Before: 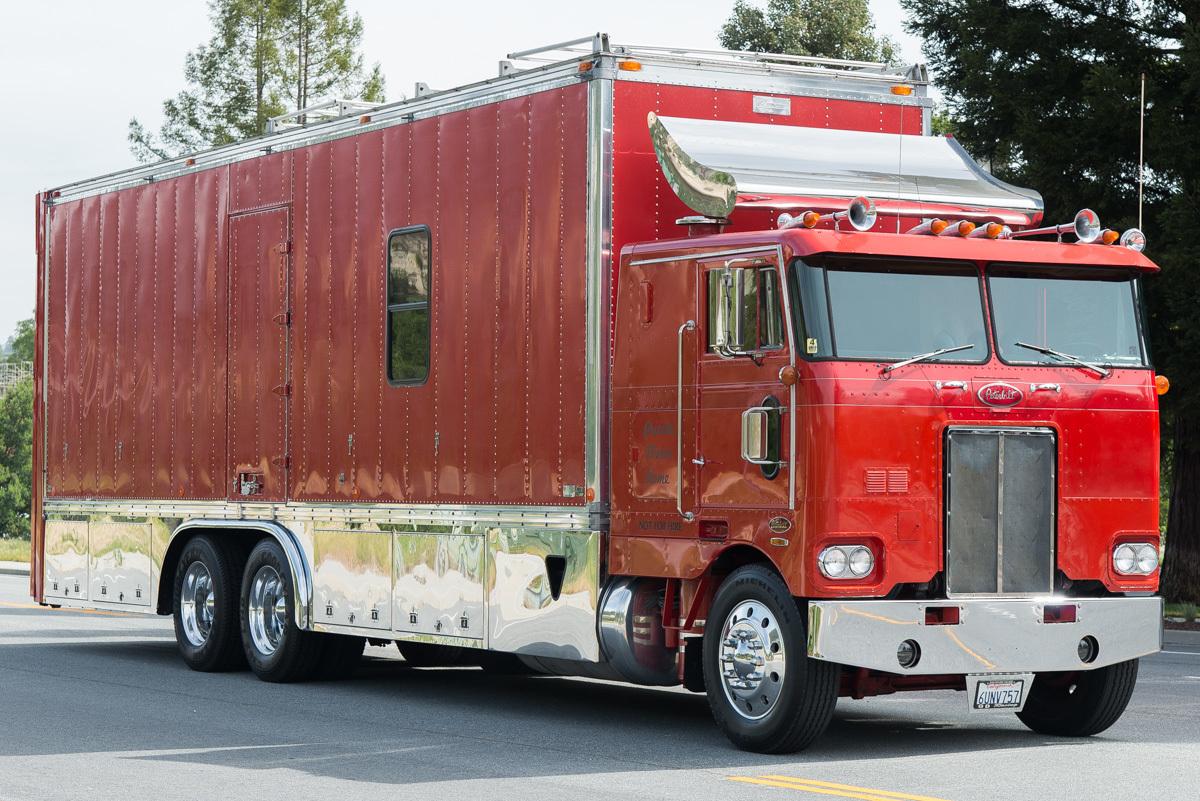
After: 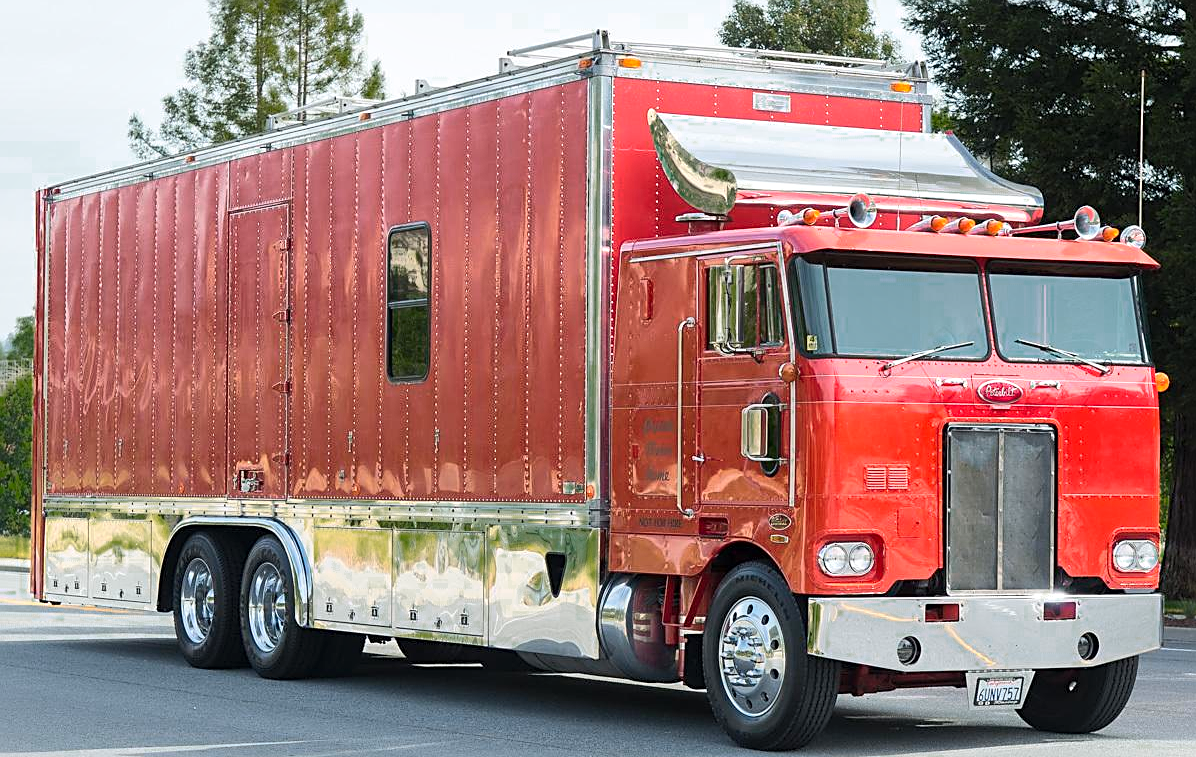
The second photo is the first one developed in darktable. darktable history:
contrast brightness saturation: contrast 0.199, brightness 0.158, saturation 0.226
local contrast: mode bilateral grid, contrast 20, coarseness 51, detail 130%, midtone range 0.2
sharpen: on, module defaults
crop: top 0.402%, right 0.263%, bottom 5.041%
shadows and highlights: shadows 30.2
color zones: curves: ch0 [(0.25, 0.5) (0.347, 0.092) (0.75, 0.5)]; ch1 [(0.25, 0.5) (0.33, 0.51) (0.75, 0.5)]
